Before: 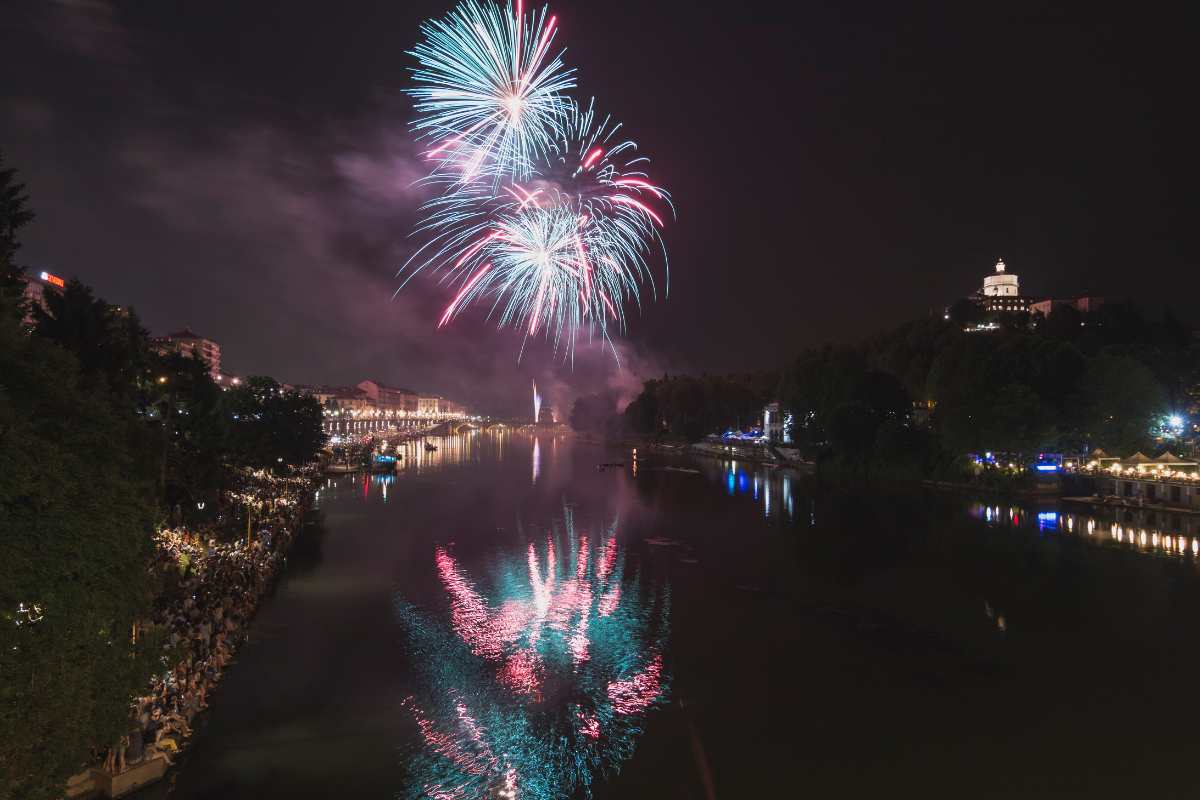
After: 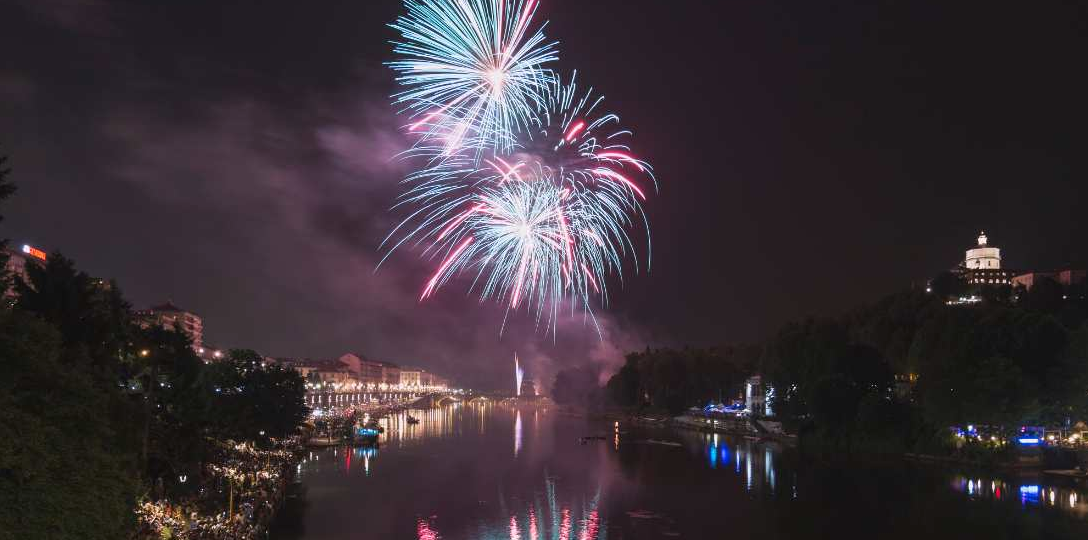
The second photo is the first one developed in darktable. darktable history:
white balance: red 1.009, blue 1.027
crop: left 1.509%, top 3.452%, right 7.696%, bottom 28.452%
